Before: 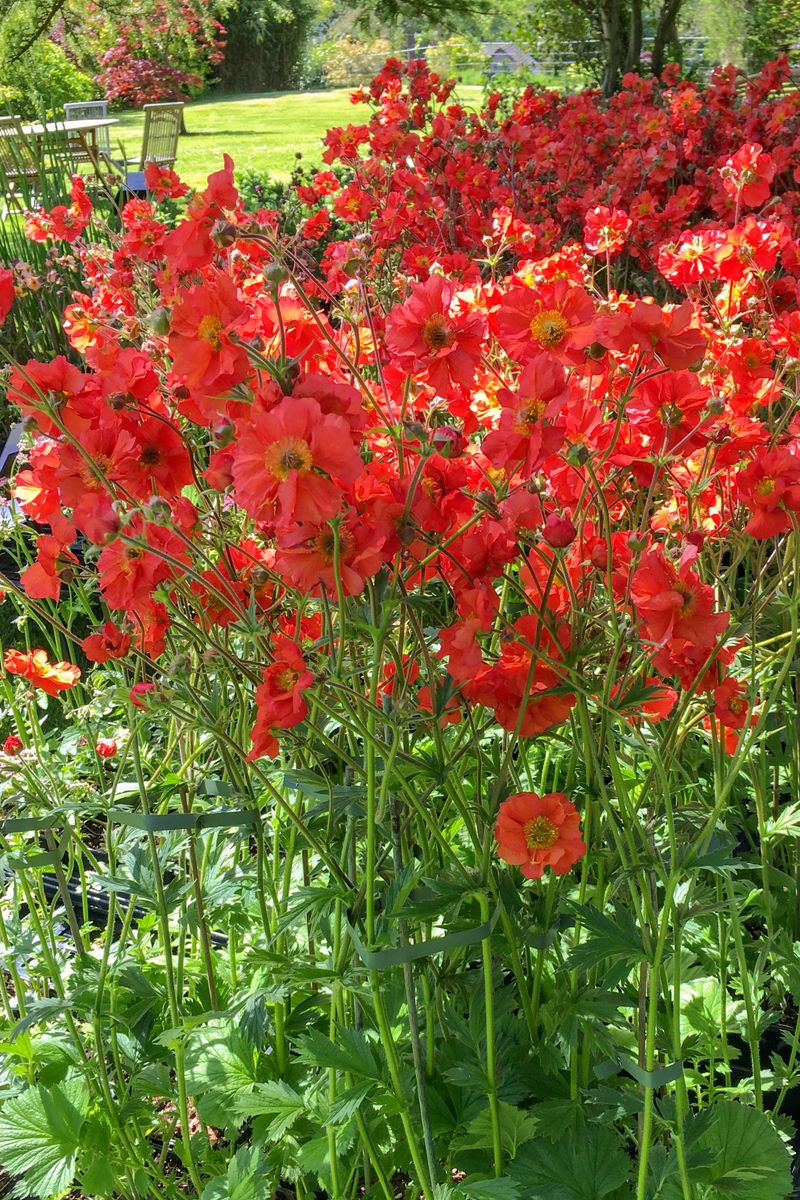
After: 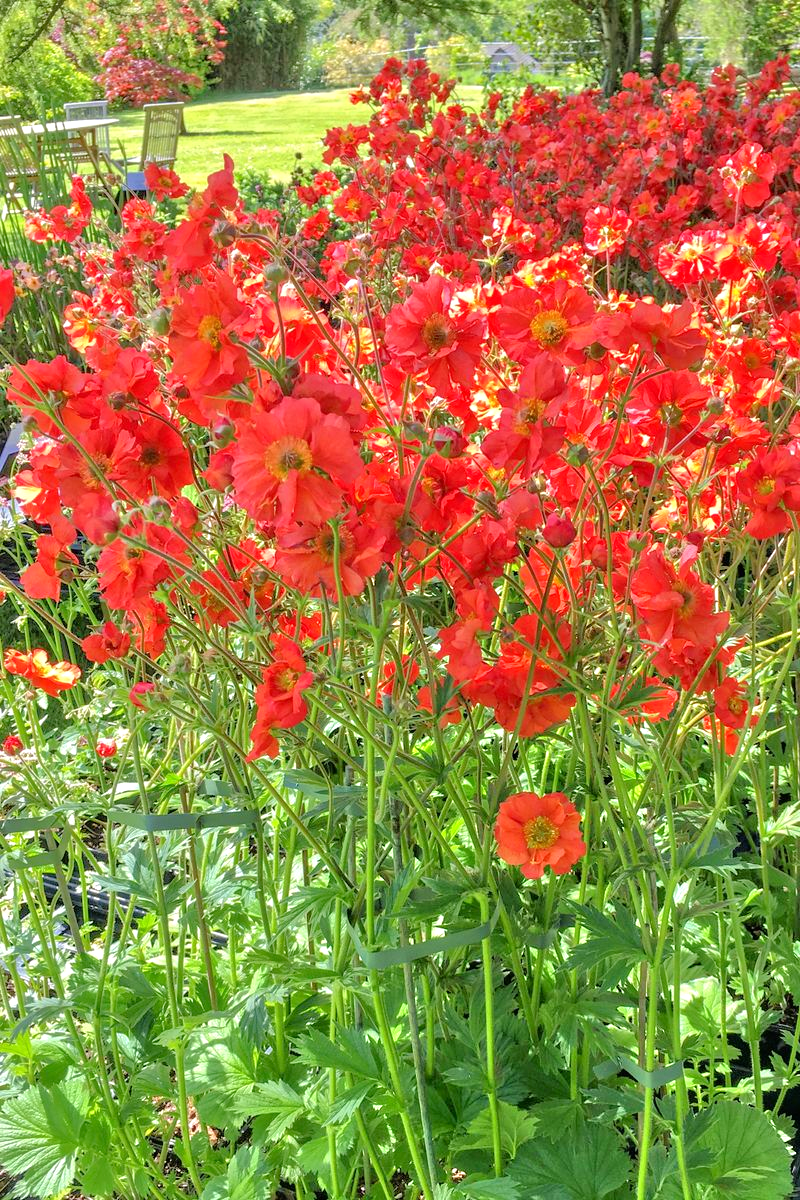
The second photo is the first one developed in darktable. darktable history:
tone equalizer: -7 EV 0.15 EV, -6 EV 0.6 EV, -5 EV 1.15 EV, -4 EV 1.33 EV, -3 EV 1.15 EV, -2 EV 0.6 EV, -1 EV 0.15 EV, mask exposure compensation -0.5 EV
levels: levels [0, 0.492, 0.984]
